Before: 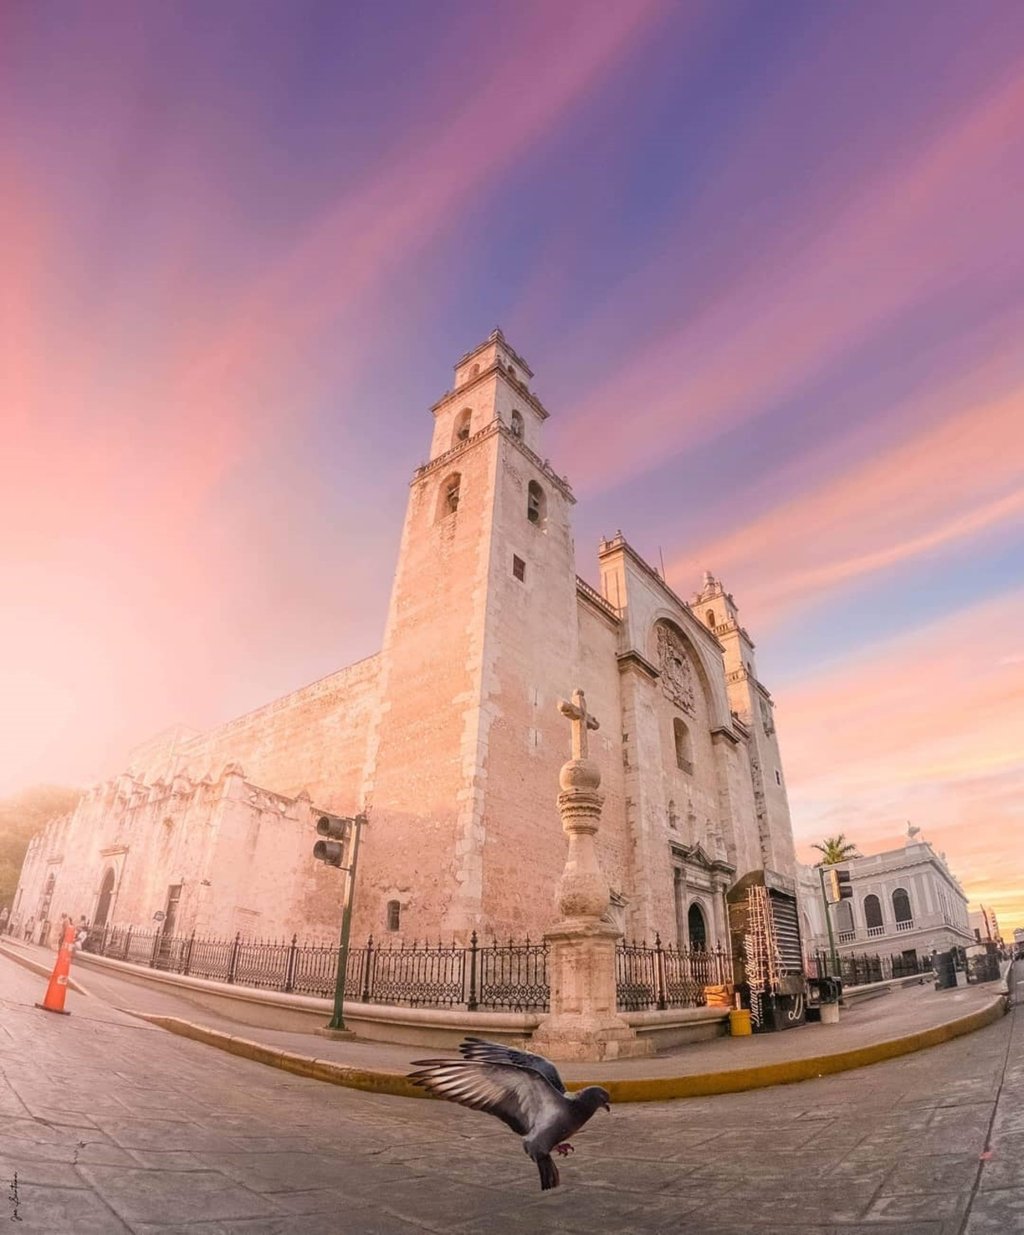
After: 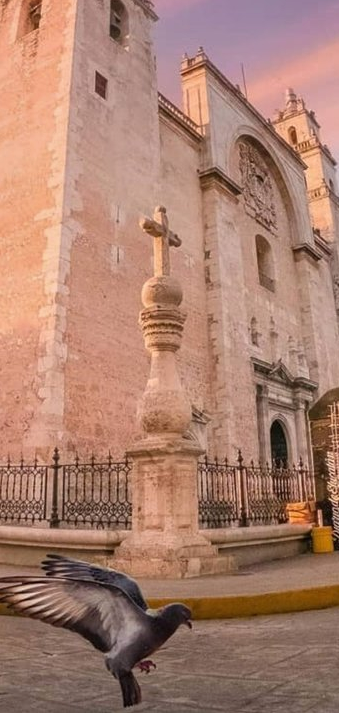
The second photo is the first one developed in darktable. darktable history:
crop: left 40.878%, top 39.176%, right 25.993%, bottom 3.081%
tone equalizer: on, module defaults
shadows and highlights: soften with gaussian
